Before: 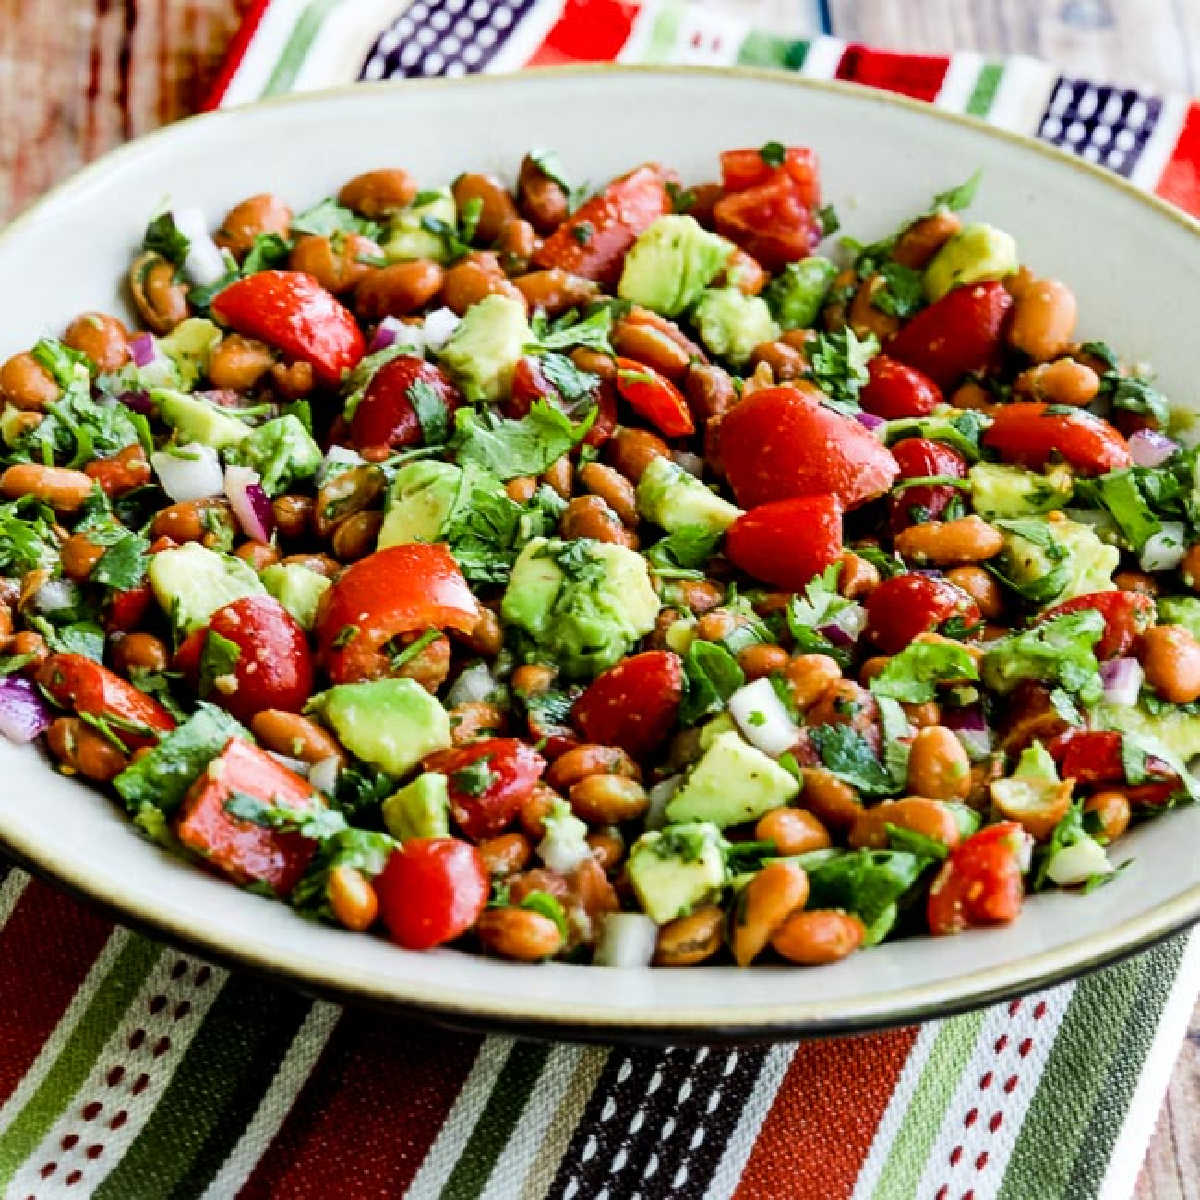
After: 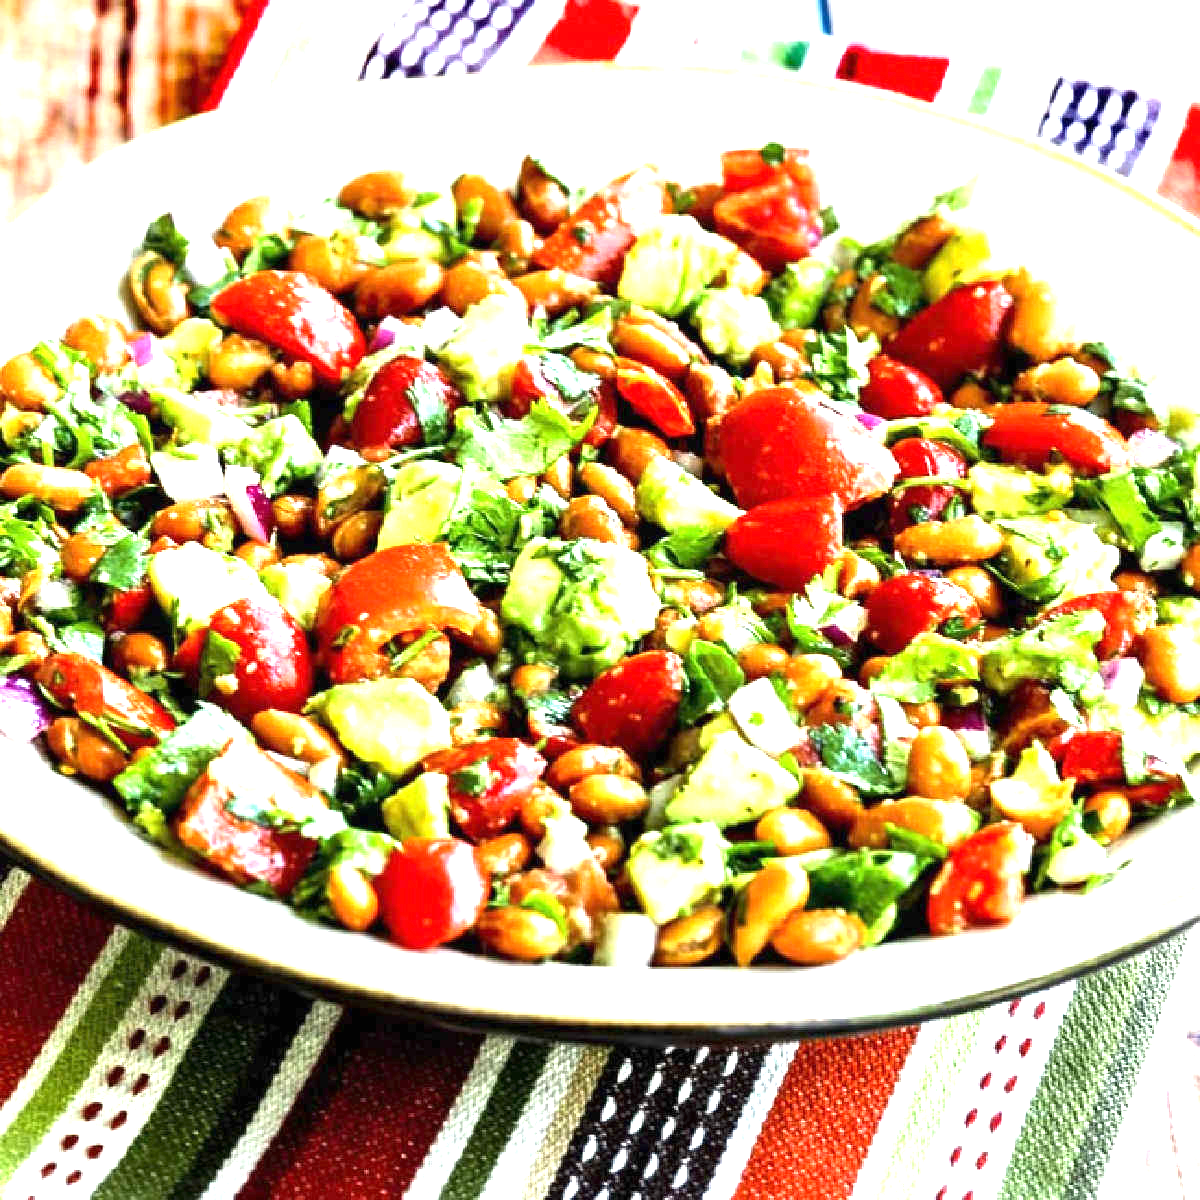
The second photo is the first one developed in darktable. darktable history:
exposure: black level correction 0, exposure 1.633 EV, compensate highlight preservation false
